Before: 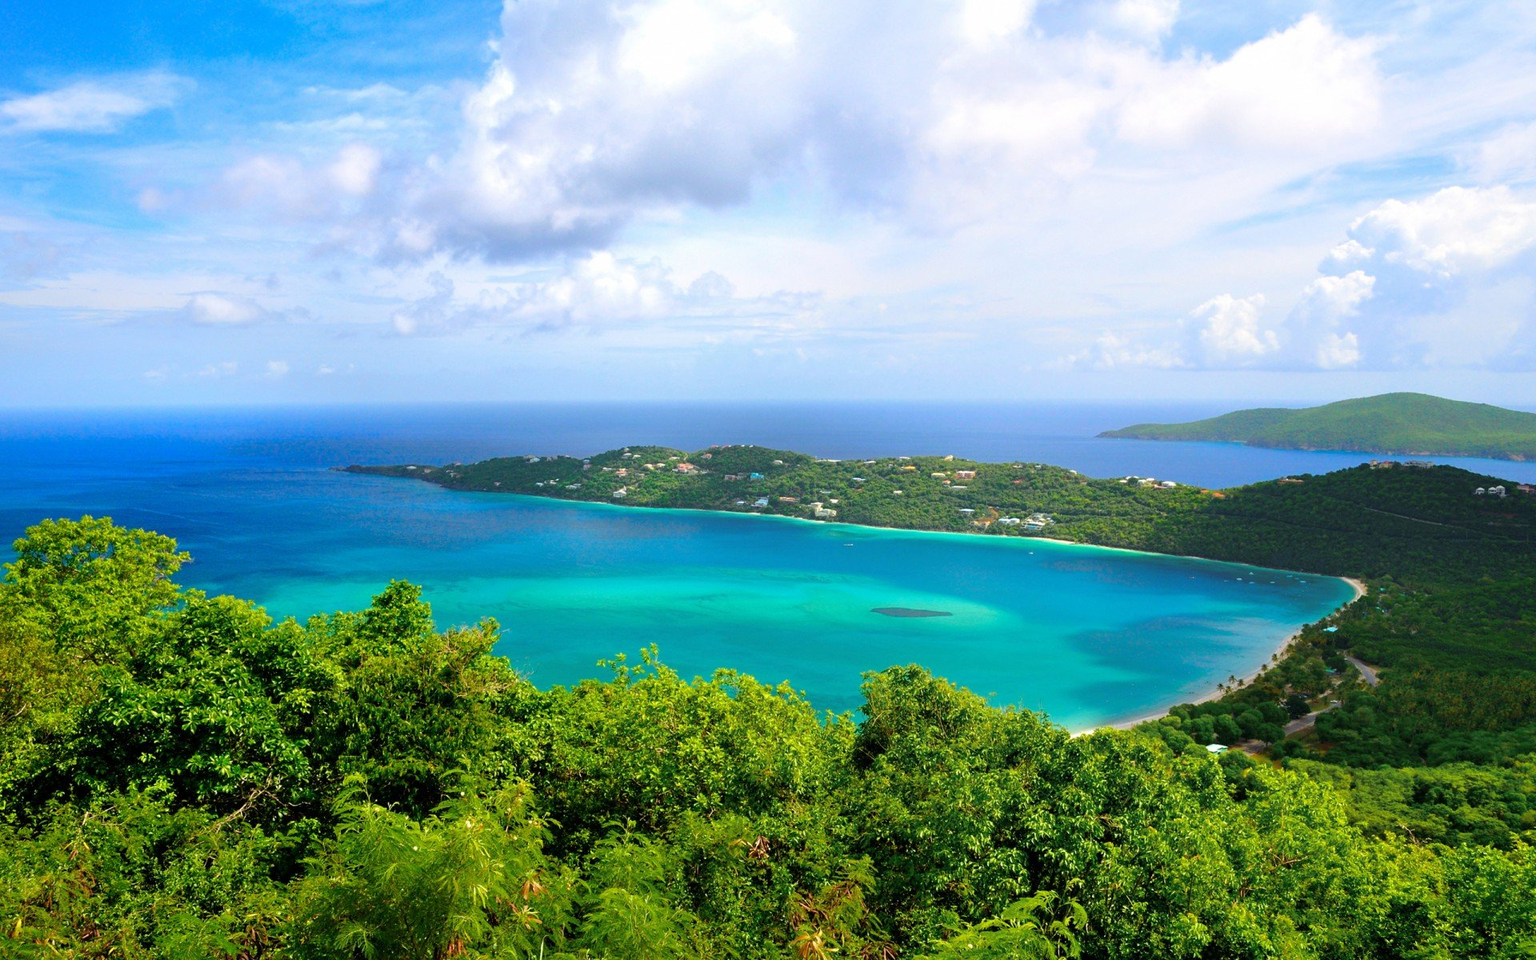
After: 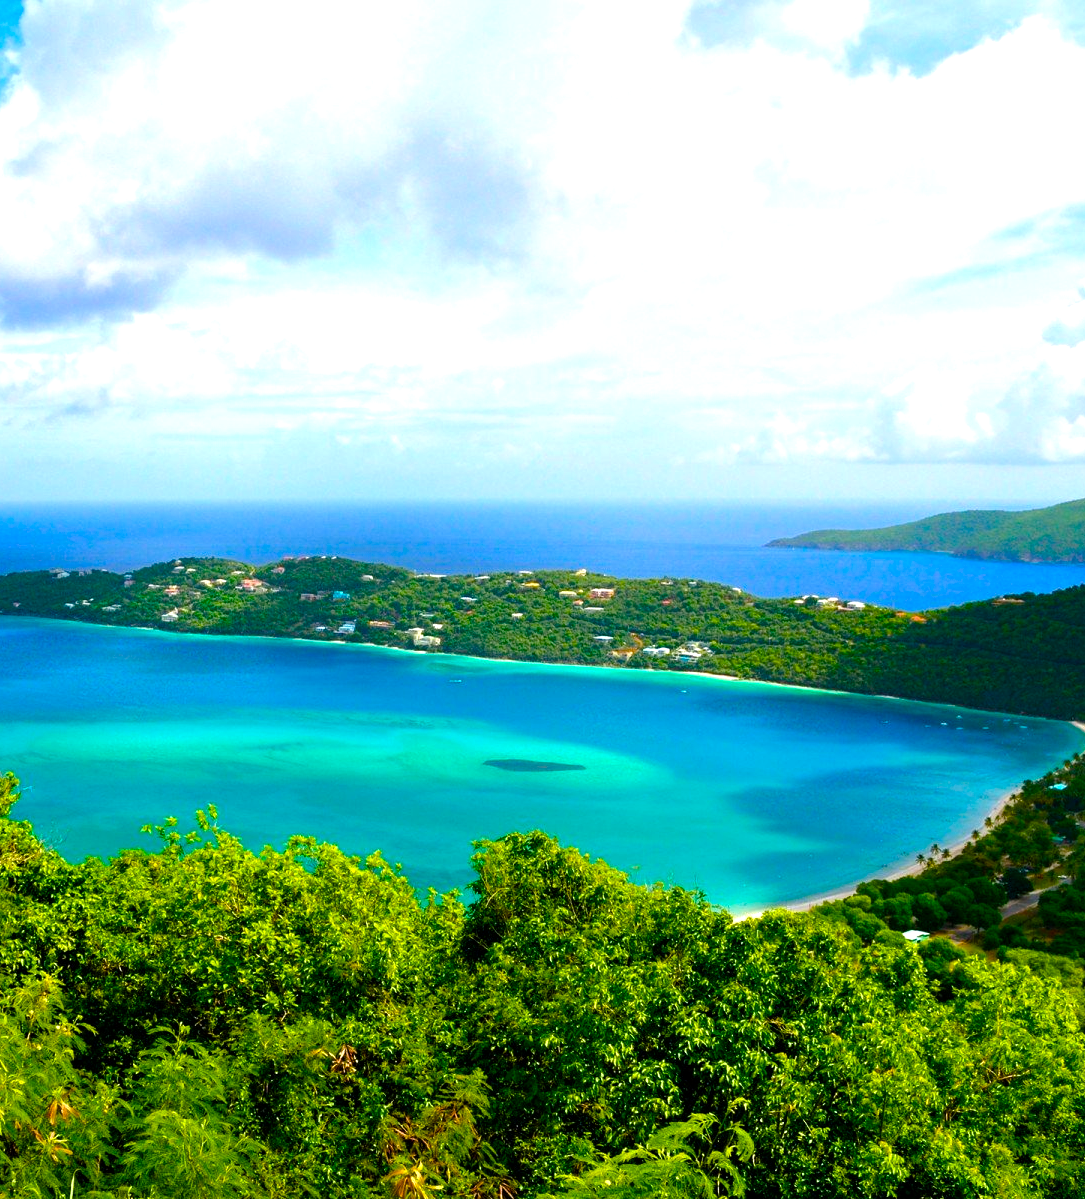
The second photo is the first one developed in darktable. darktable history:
crop: left 31.538%, top 0.006%, right 11.937%
color balance rgb: shadows lift › luminance -7.394%, shadows lift › chroma 2.415%, shadows lift › hue 200.59°, linear chroma grading › global chroma 15.321%, perceptual saturation grading › global saturation 20%, perceptual saturation grading › highlights -25.115%, perceptual saturation grading › shadows 50.246%, global vibrance 25.052%, contrast 19.77%
